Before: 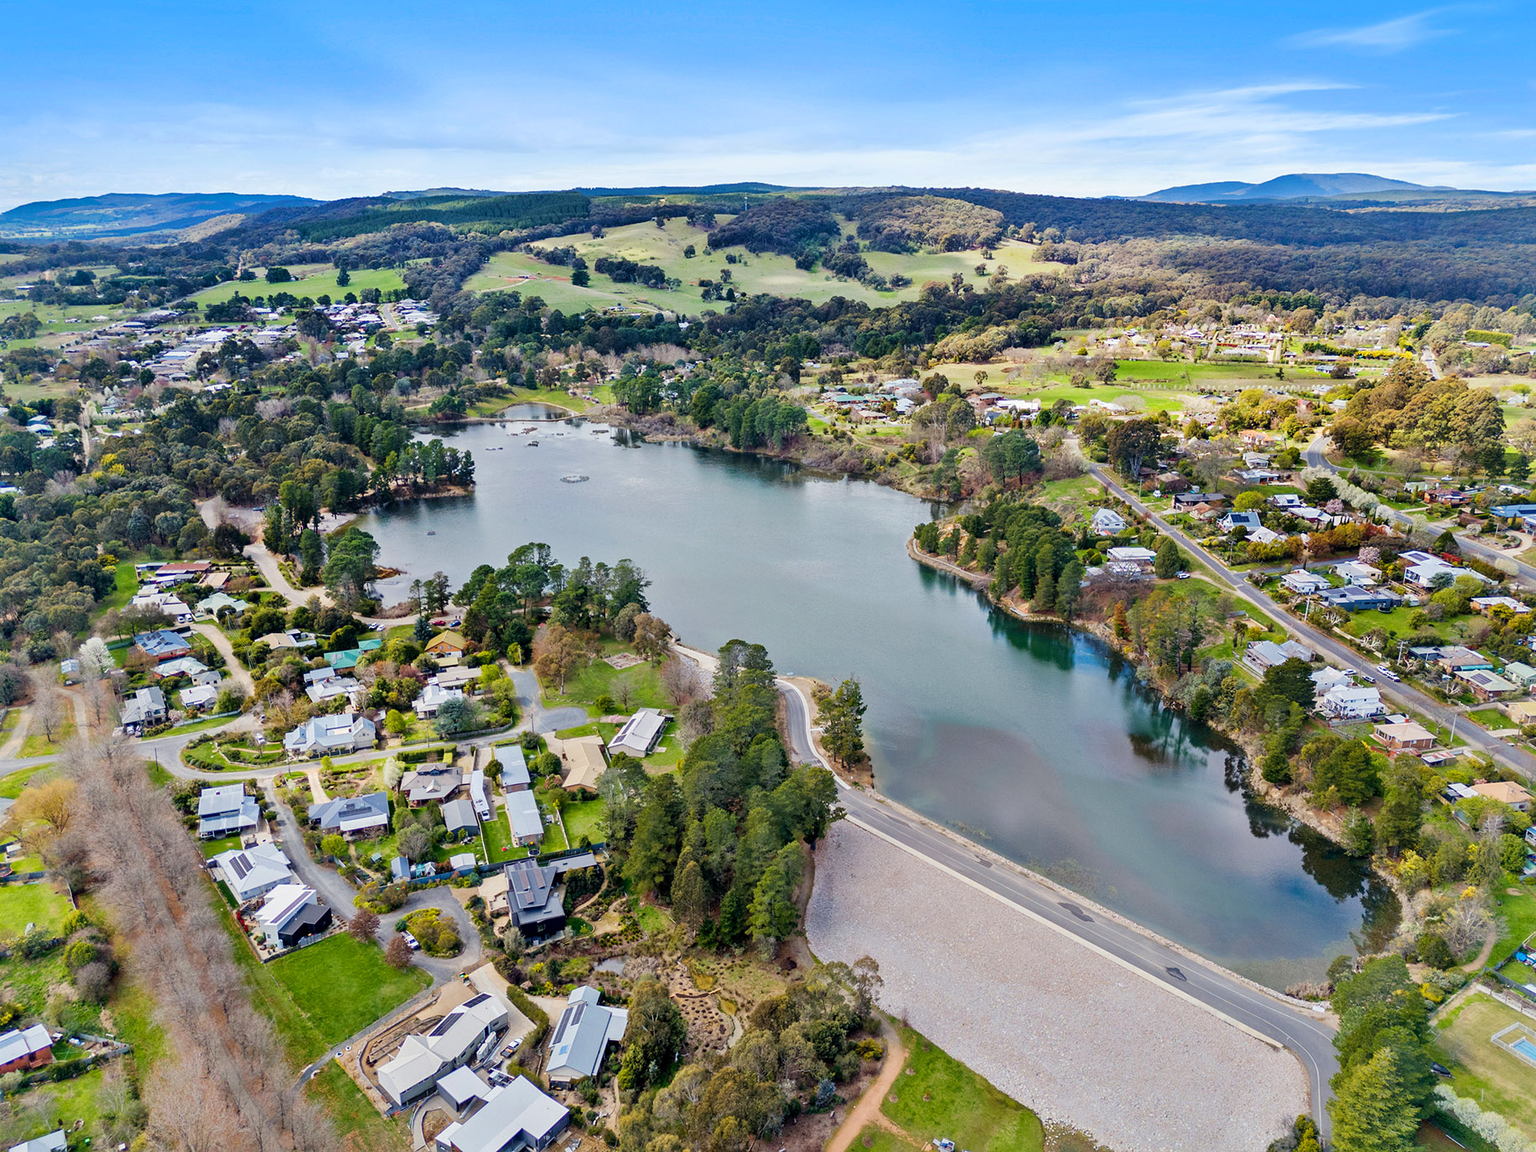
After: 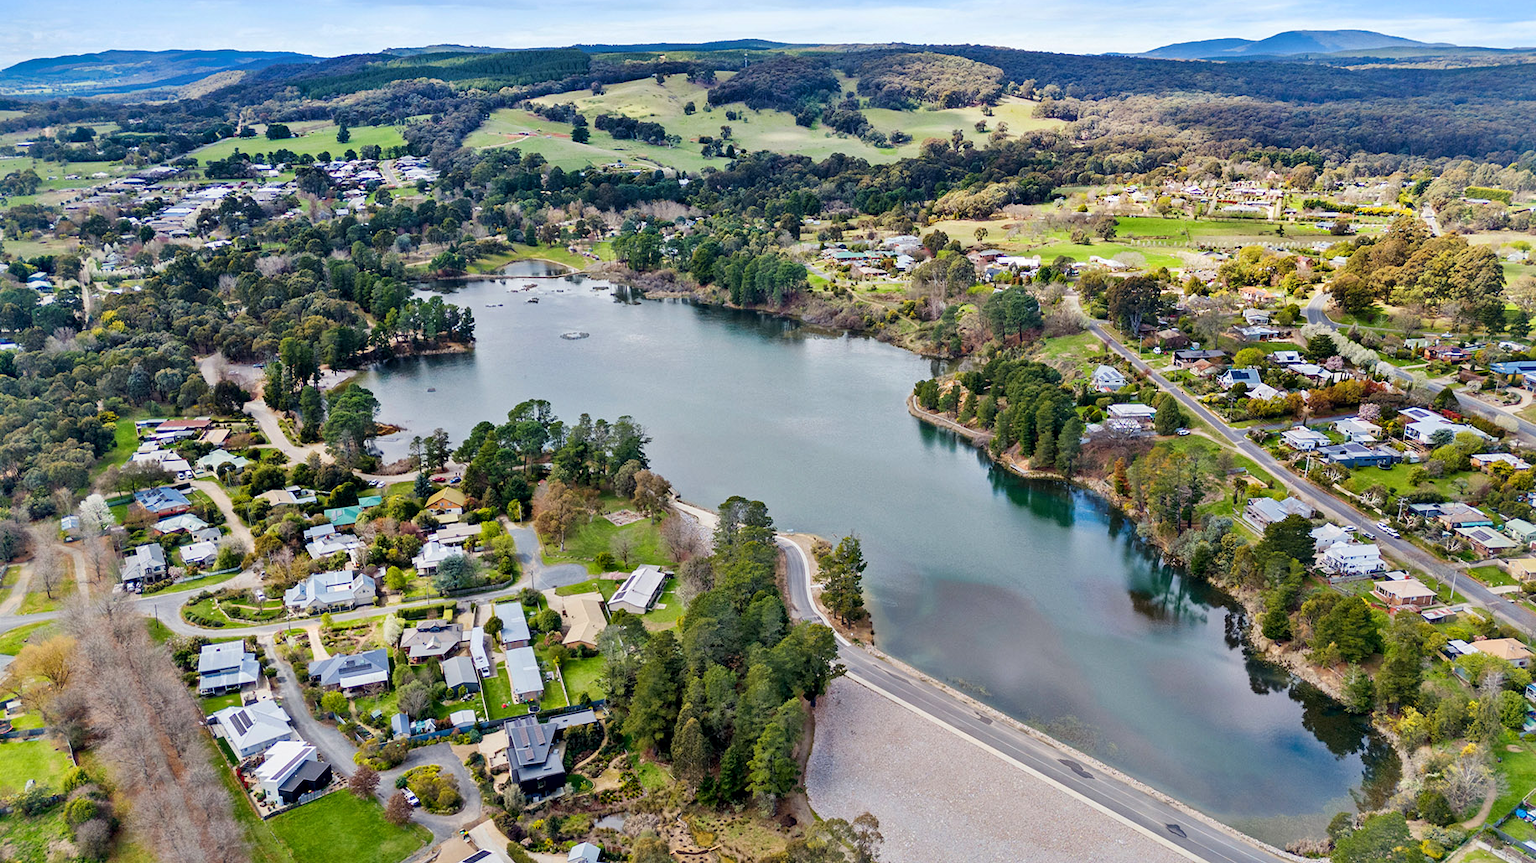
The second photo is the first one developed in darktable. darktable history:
crop and rotate: top 12.5%, bottom 12.5%
local contrast: mode bilateral grid, contrast 20, coarseness 50, detail 120%, midtone range 0.2
